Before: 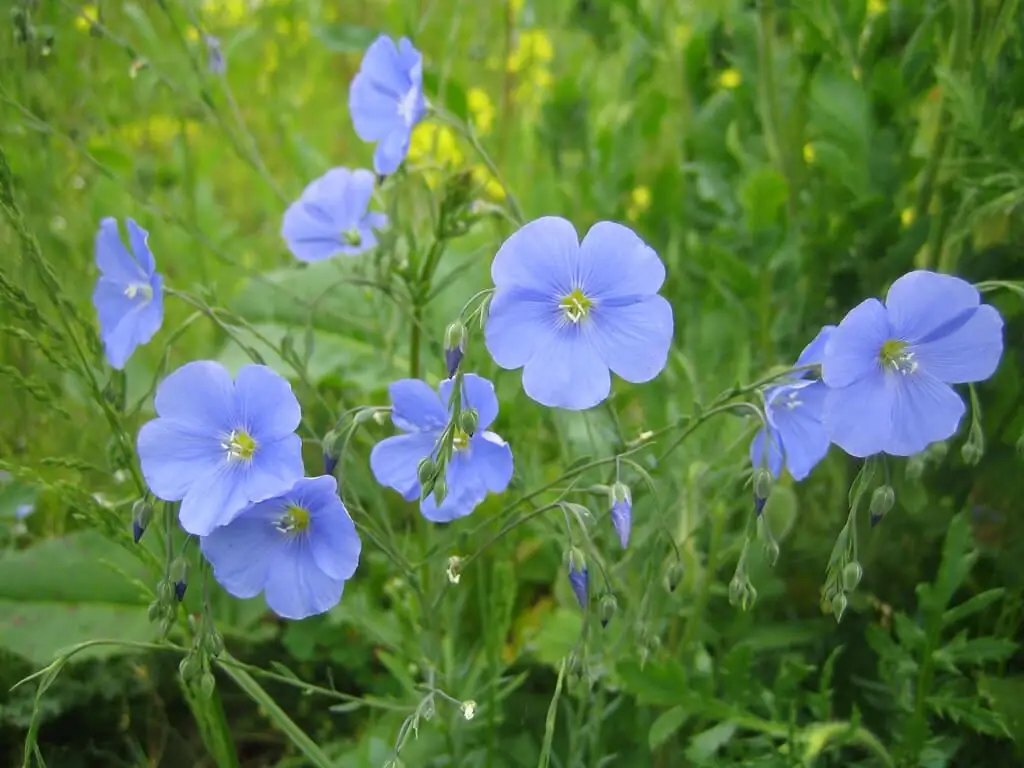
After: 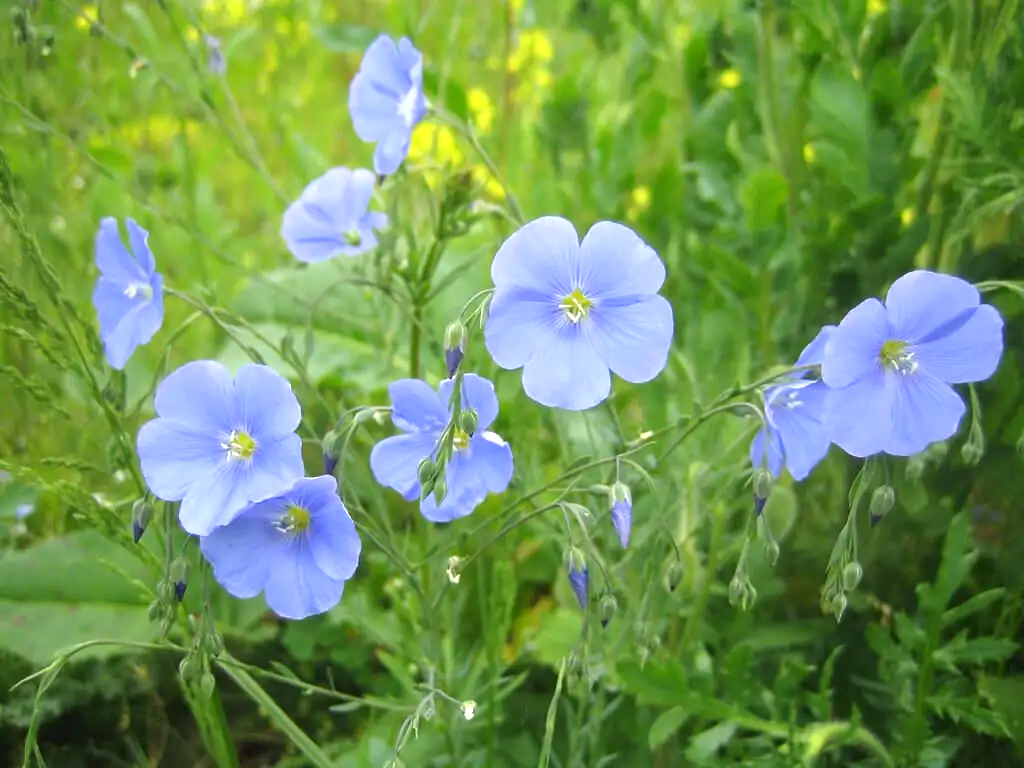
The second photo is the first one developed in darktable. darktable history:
exposure: exposure 0.562 EV, compensate highlight preservation false
